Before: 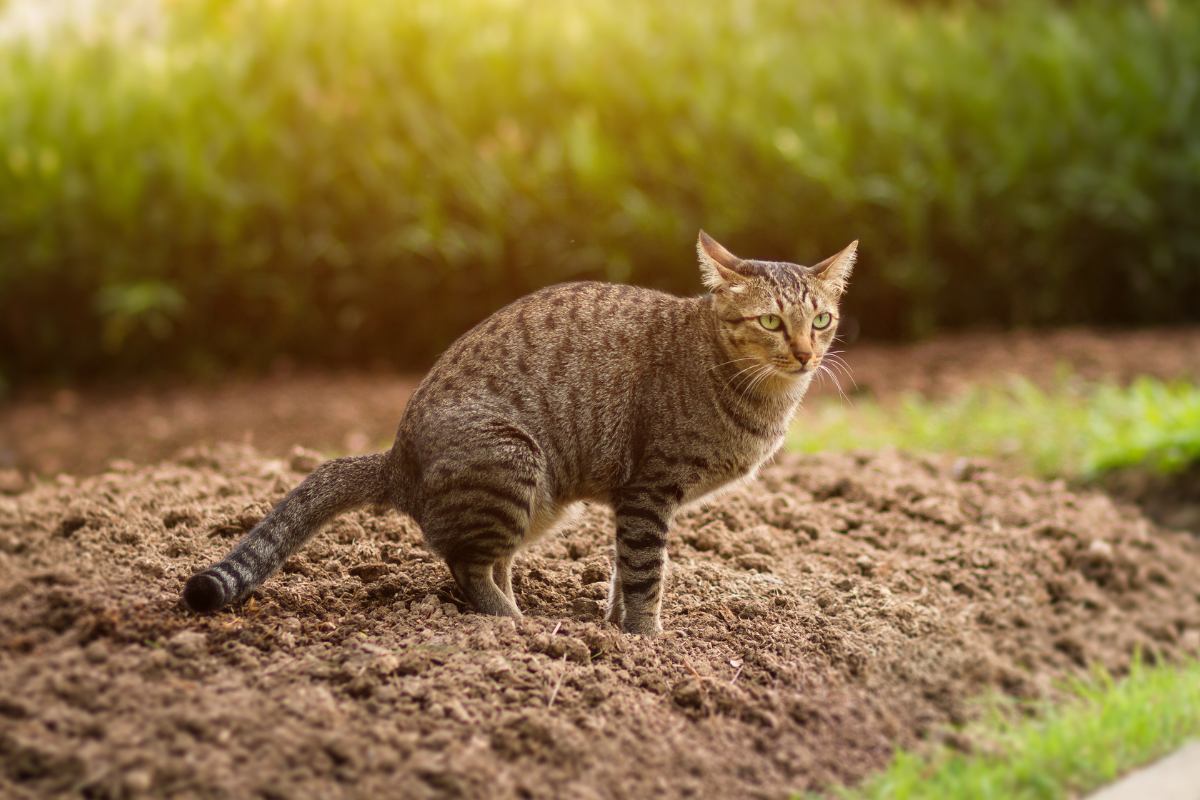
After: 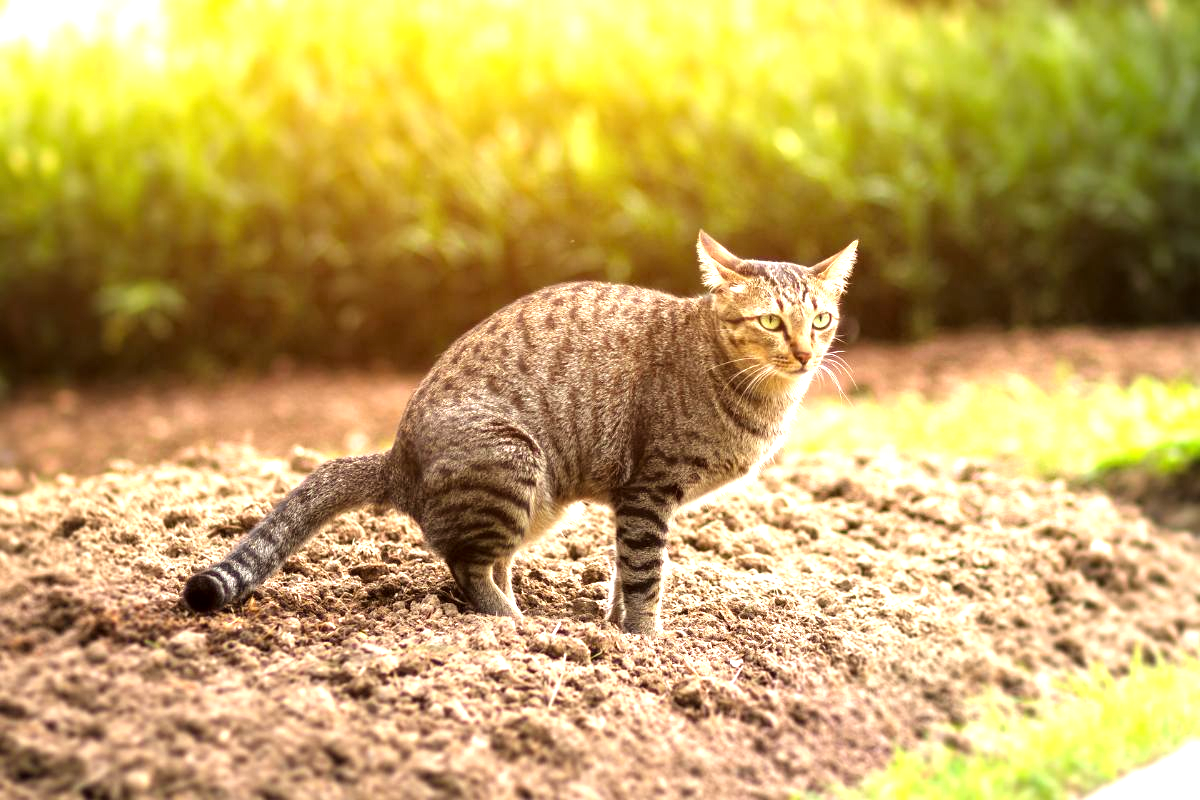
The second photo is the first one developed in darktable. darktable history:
contrast equalizer: octaves 7, y [[0.439, 0.44, 0.442, 0.457, 0.493, 0.498], [0.5 ×6], [0.5 ×6], [0 ×6], [0 ×6]], mix -0.284
exposure: black level correction 0, exposure 0.704 EV, compensate highlight preservation false
tone equalizer: -8 EV -0.718 EV, -7 EV -0.677 EV, -6 EV -0.629 EV, -5 EV -0.416 EV, -3 EV 0.389 EV, -2 EV 0.6 EV, -1 EV 0.686 EV, +0 EV 0.72 EV
